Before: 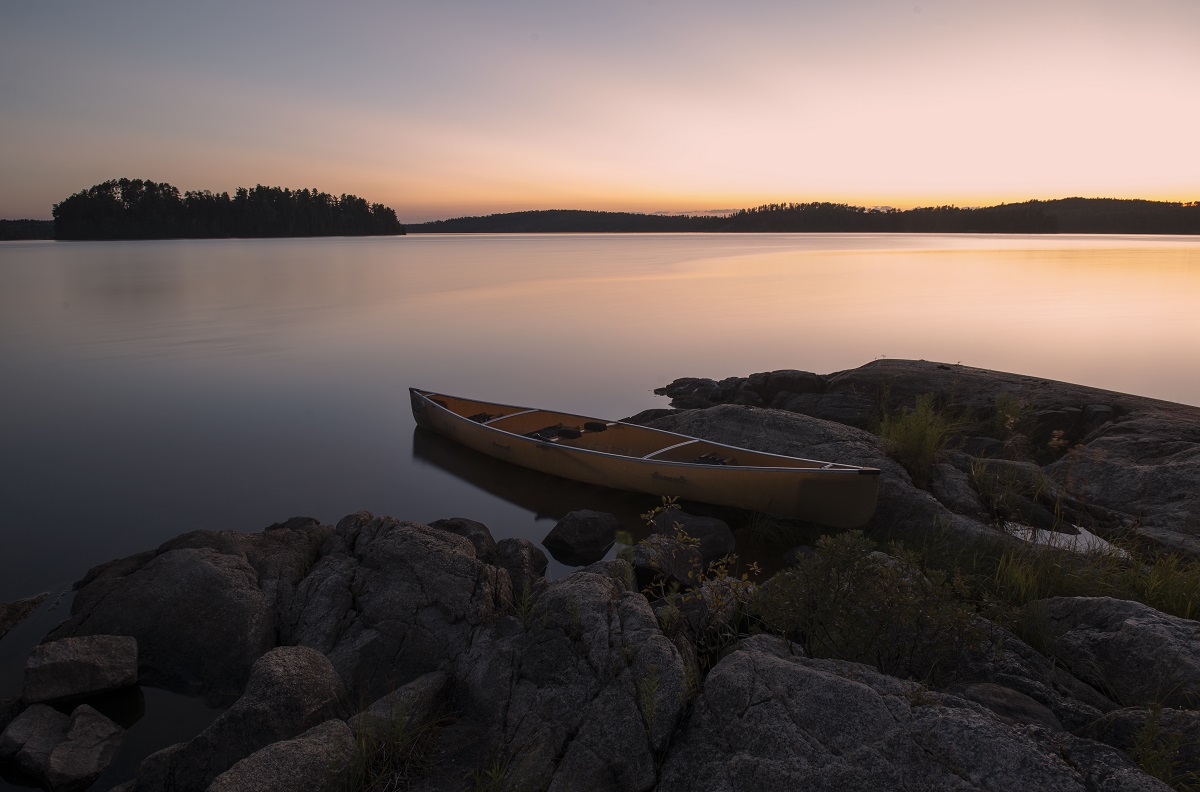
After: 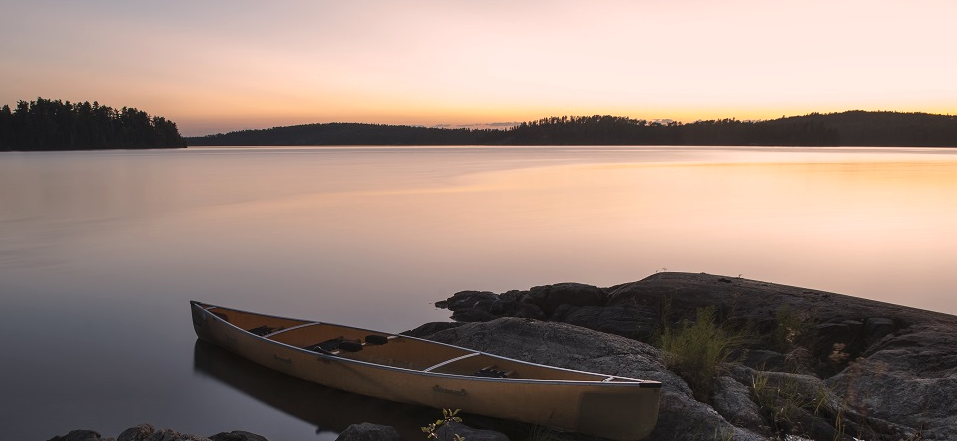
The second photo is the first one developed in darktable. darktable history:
shadows and highlights: radius 47.15, white point adjustment 6.46, compress 79.55%, soften with gaussian
crop: left 18.266%, top 11.082%, right 1.968%, bottom 33.154%
